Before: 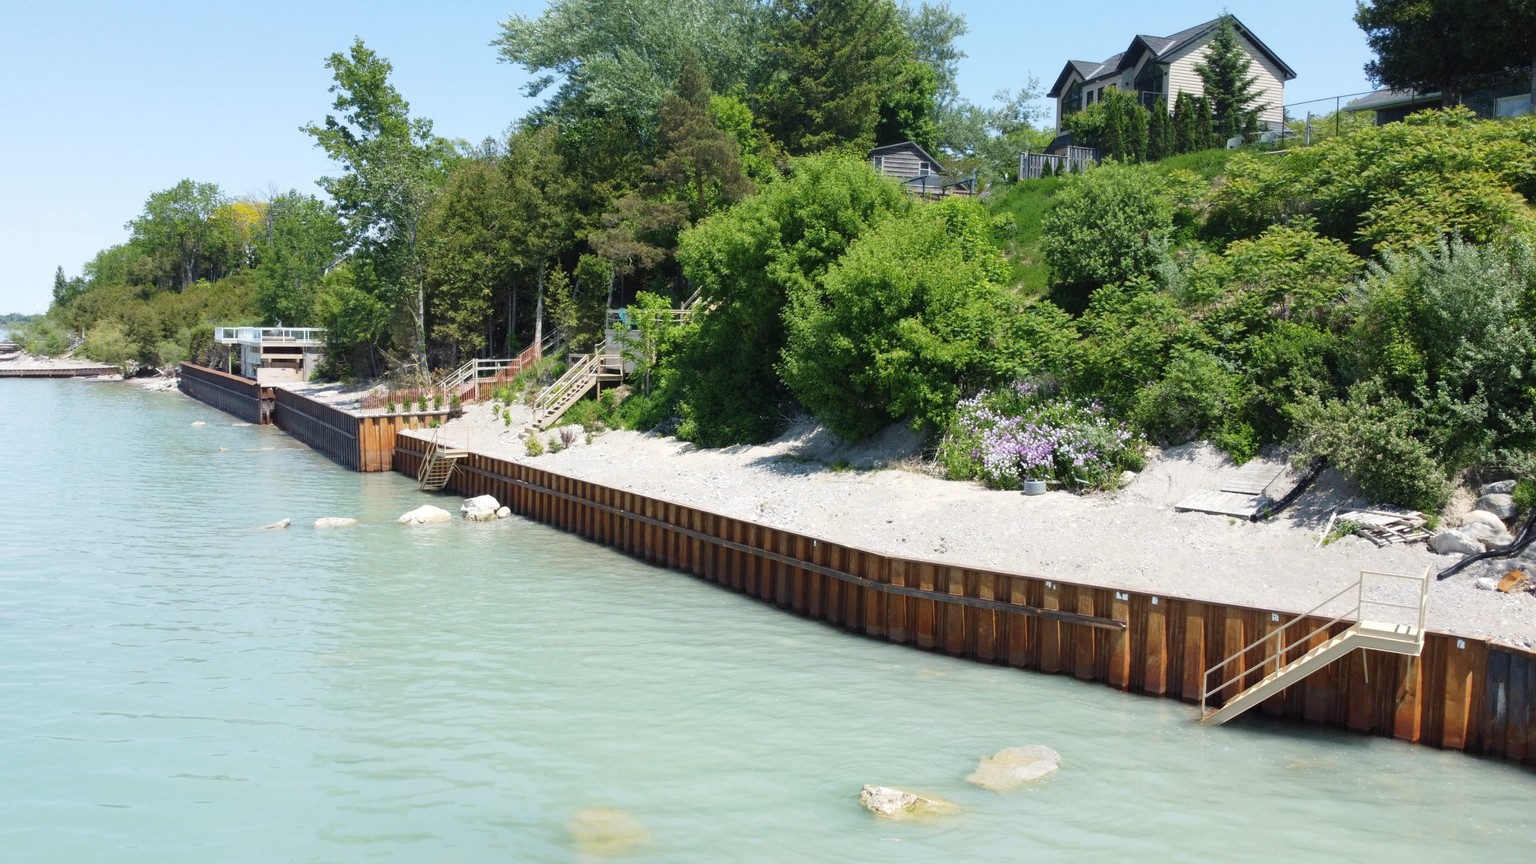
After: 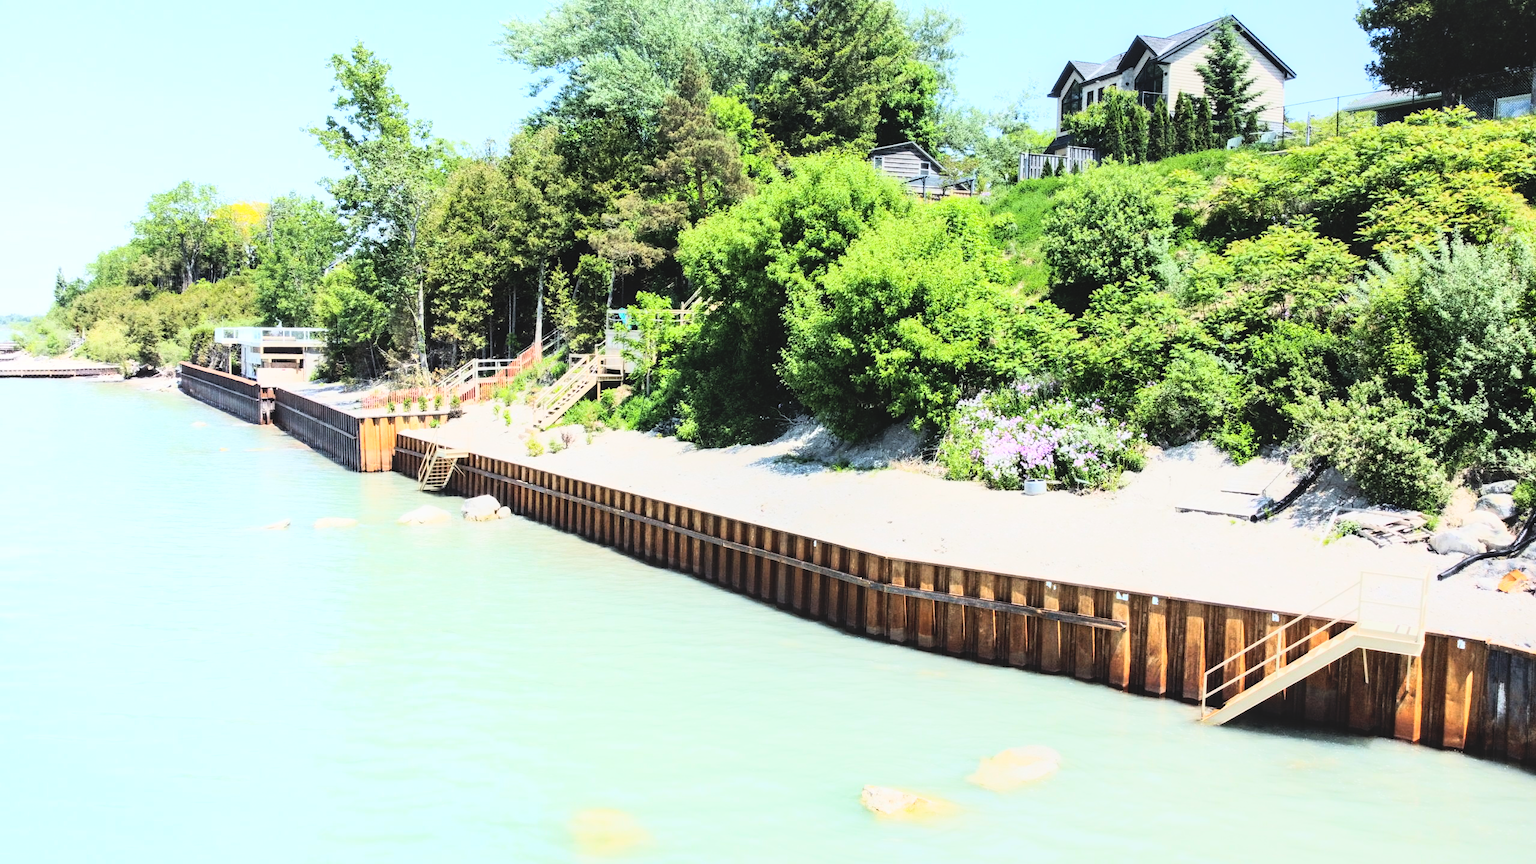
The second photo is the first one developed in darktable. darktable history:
rgb curve: curves: ch0 [(0, 0) (0.21, 0.15) (0.24, 0.21) (0.5, 0.75) (0.75, 0.96) (0.89, 0.99) (1, 1)]; ch1 [(0, 0.02) (0.21, 0.13) (0.25, 0.2) (0.5, 0.67) (0.75, 0.9) (0.89, 0.97) (1, 1)]; ch2 [(0, 0.02) (0.21, 0.13) (0.25, 0.2) (0.5, 0.67) (0.75, 0.9) (0.89, 0.97) (1, 1)], compensate middle gray true
exposure: exposure 0.367 EV, compensate highlight preservation false
local contrast: detail 110%
